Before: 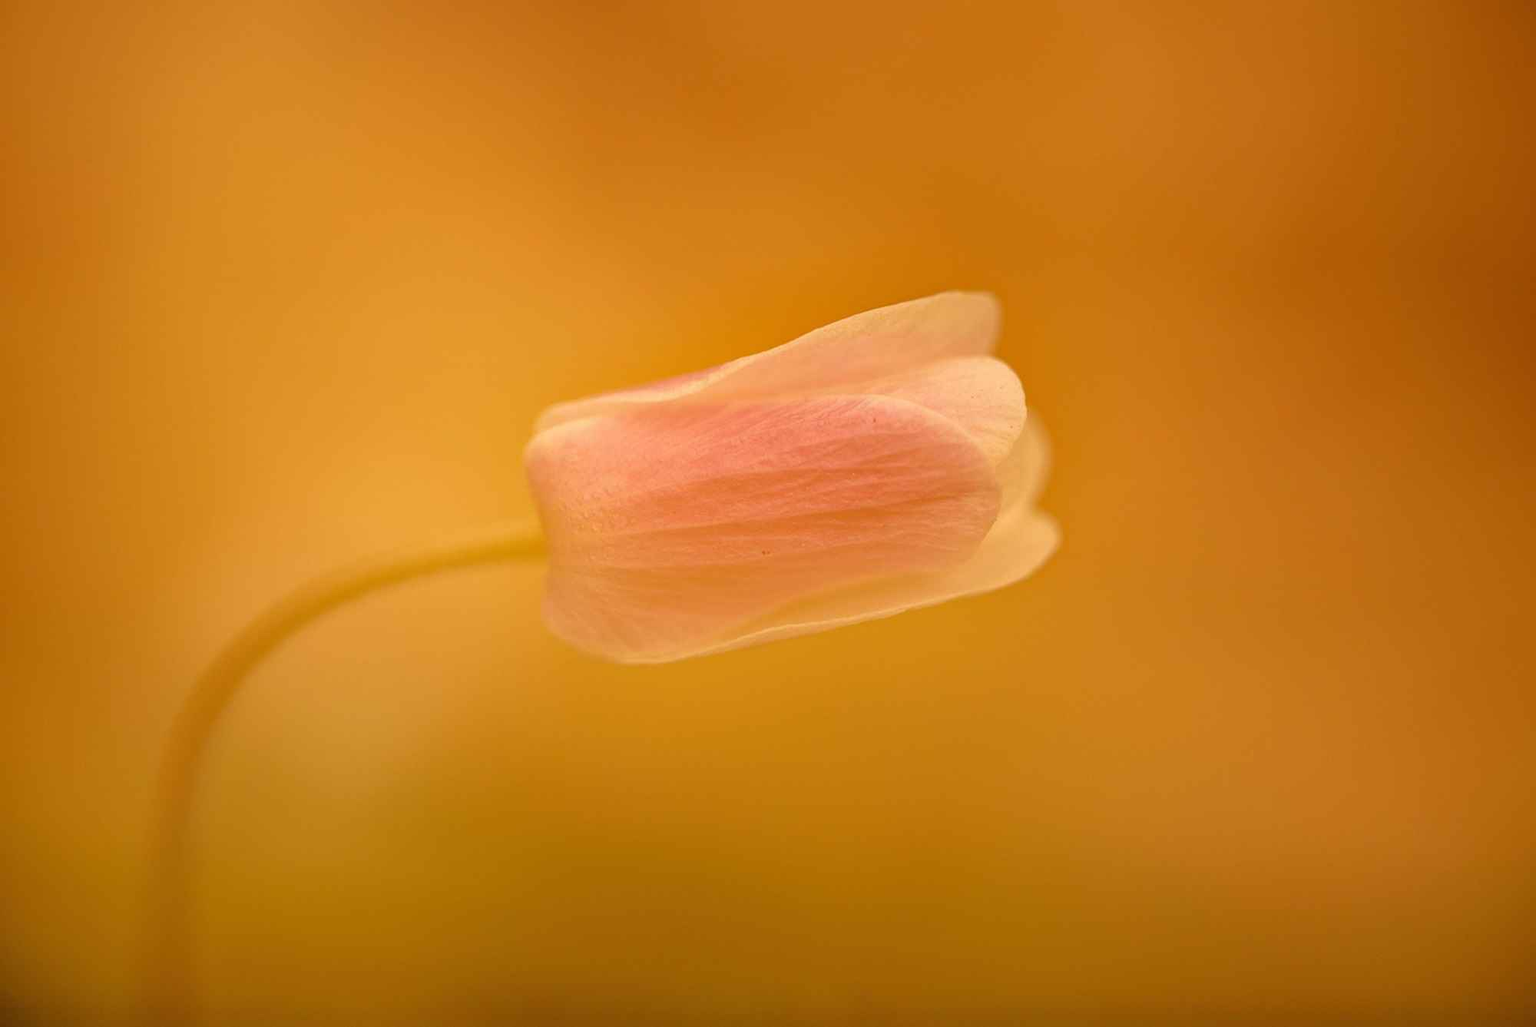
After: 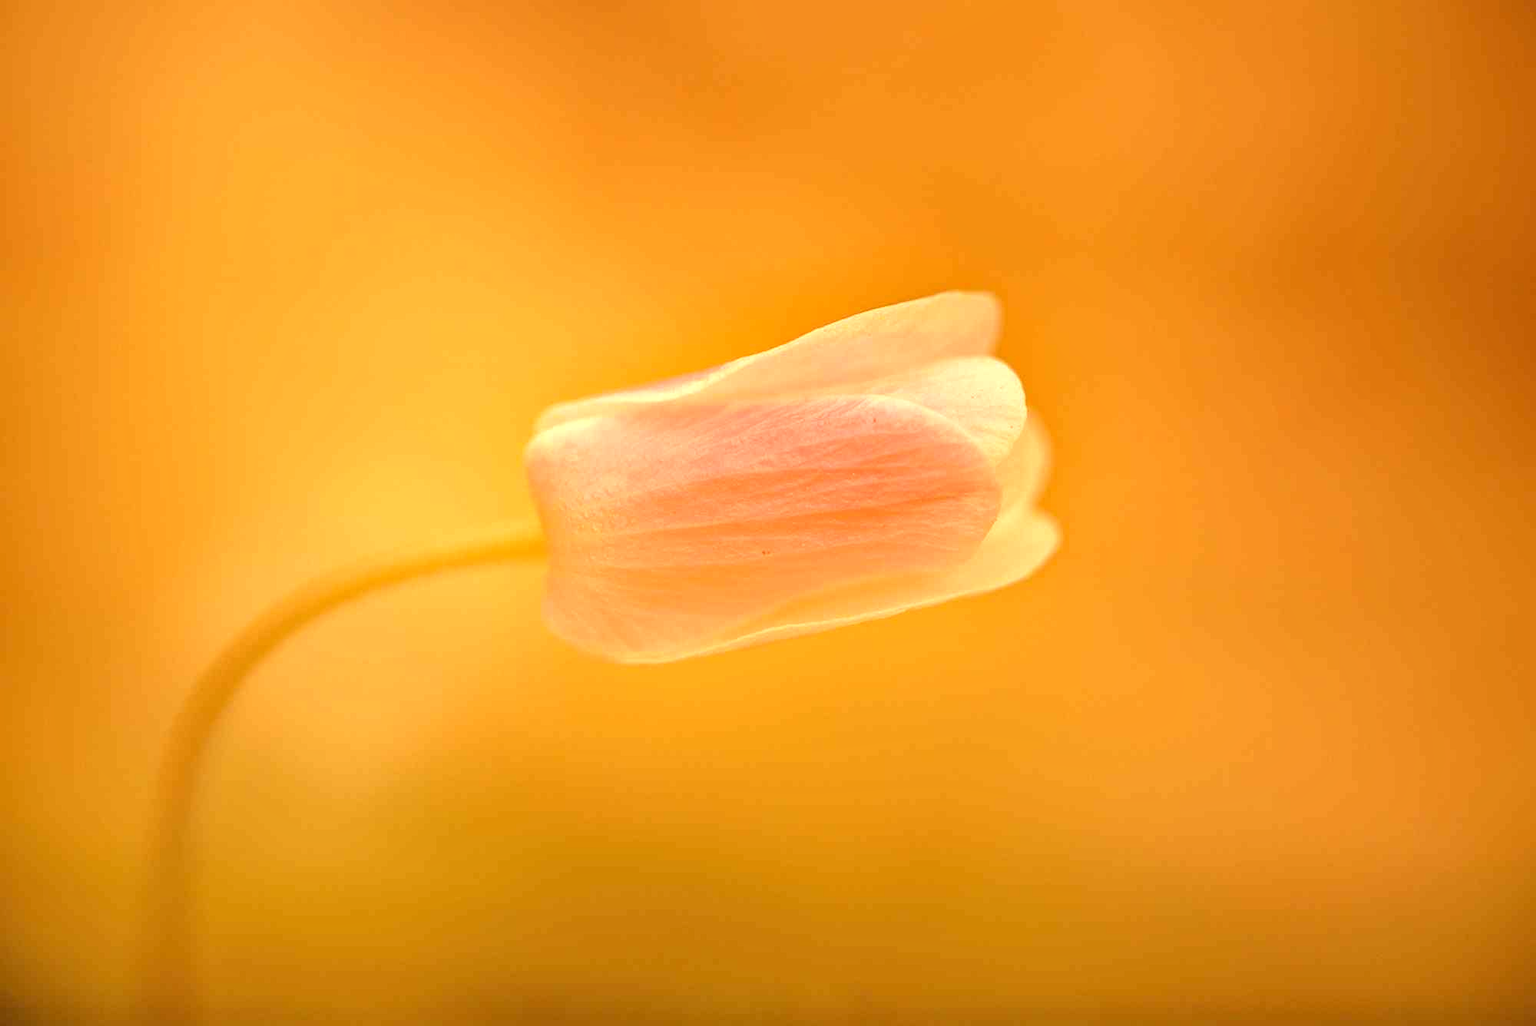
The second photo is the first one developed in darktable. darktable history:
exposure: black level correction 0, exposure 0.696 EV, compensate highlight preservation false
local contrast: mode bilateral grid, contrast 20, coarseness 49, detail 119%, midtone range 0.2
